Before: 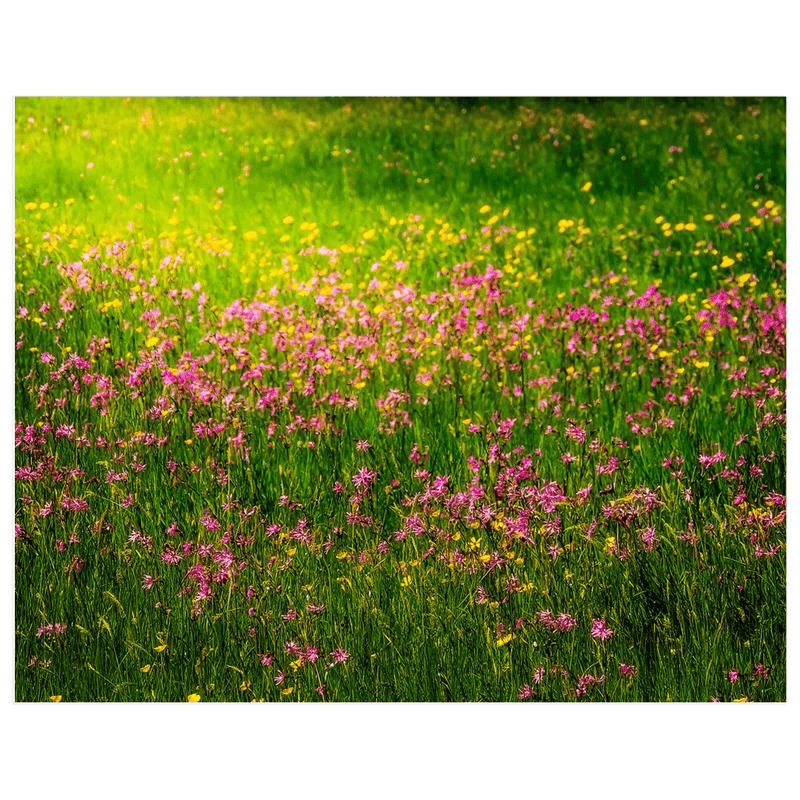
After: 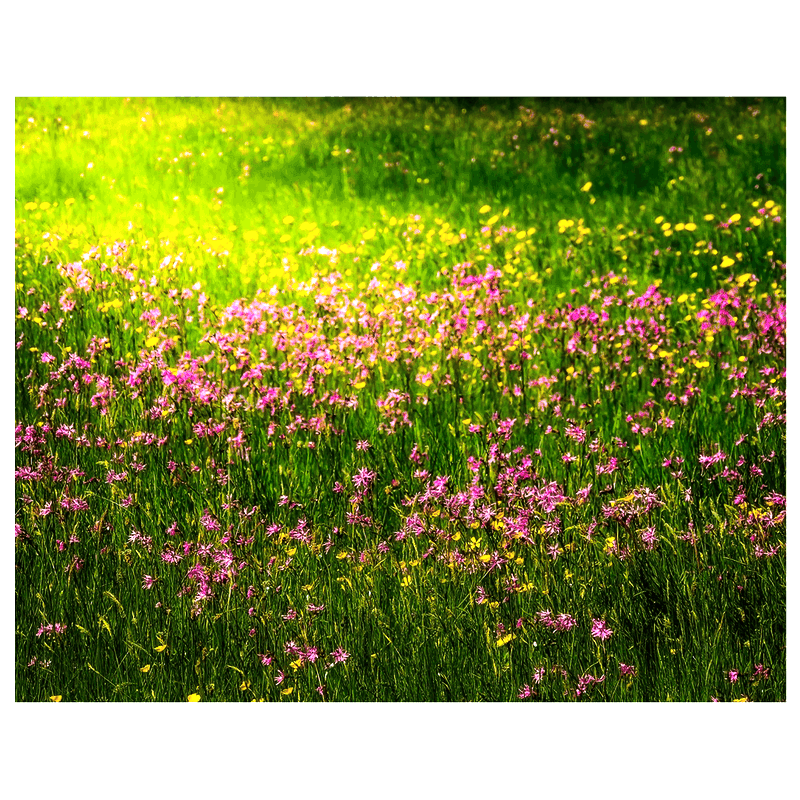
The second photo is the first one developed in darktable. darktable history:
white balance: red 0.984, blue 1.059
tone equalizer: -8 EV -0.75 EV, -7 EV -0.7 EV, -6 EV -0.6 EV, -5 EV -0.4 EV, -3 EV 0.4 EV, -2 EV 0.6 EV, -1 EV 0.7 EV, +0 EV 0.75 EV, edges refinement/feathering 500, mask exposure compensation -1.57 EV, preserve details no
